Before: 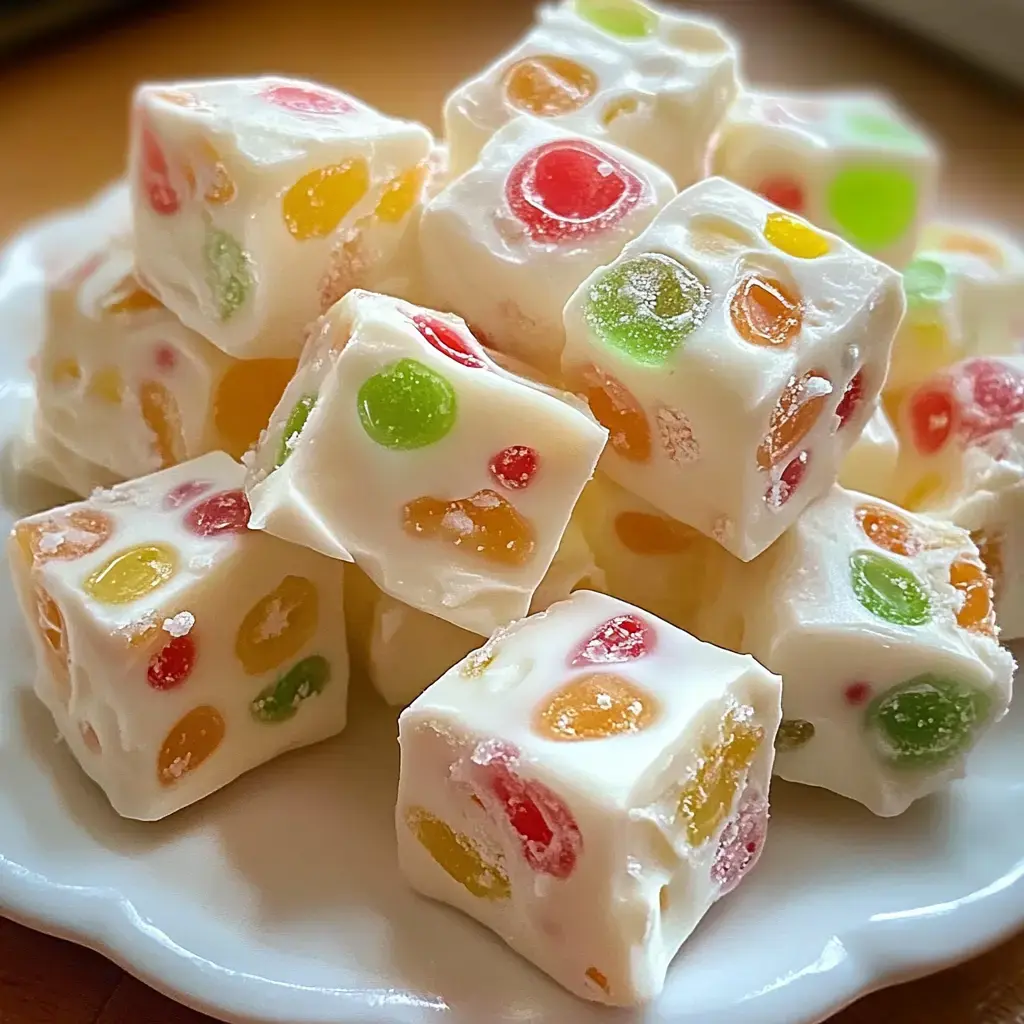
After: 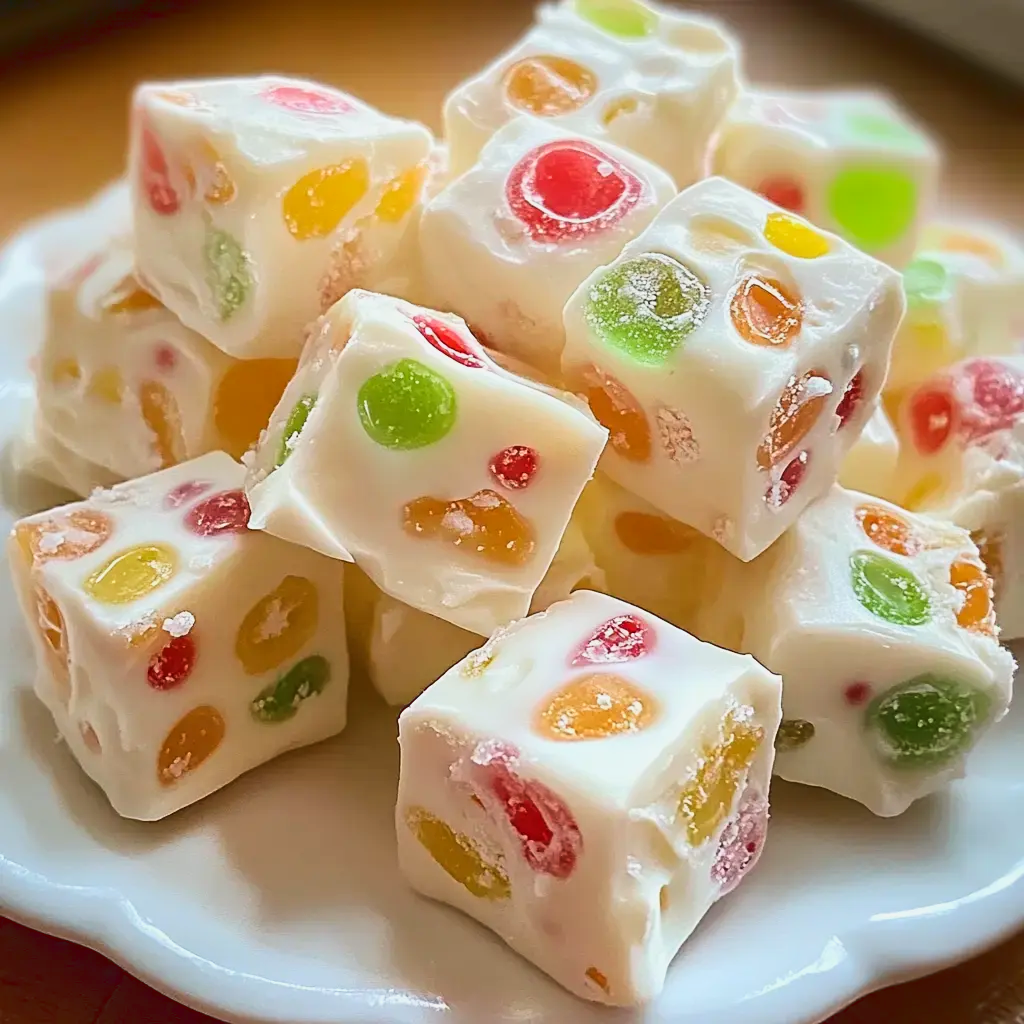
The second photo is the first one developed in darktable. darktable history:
tone curve: curves: ch0 [(0, 0.087) (0.175, 0.178) (0.466, 0.498) (0.715, 0.764) (1, 0.961)]; ch1 [(0, 0) (0.437, 0.398) (0.476, 0.466) (0.505, 0.505) (0.534, 0.544) (0.612, 0.605) (0.641, 0.643) (1, 1)]; ch2 [(0, 0) (0.359, 0.379) (0.427, 0.453) (0.489, 0.495) (0.531, 0.534) (0.579, 0.579) (1, 1)], color space Lab, linked channels, preserve colors none
